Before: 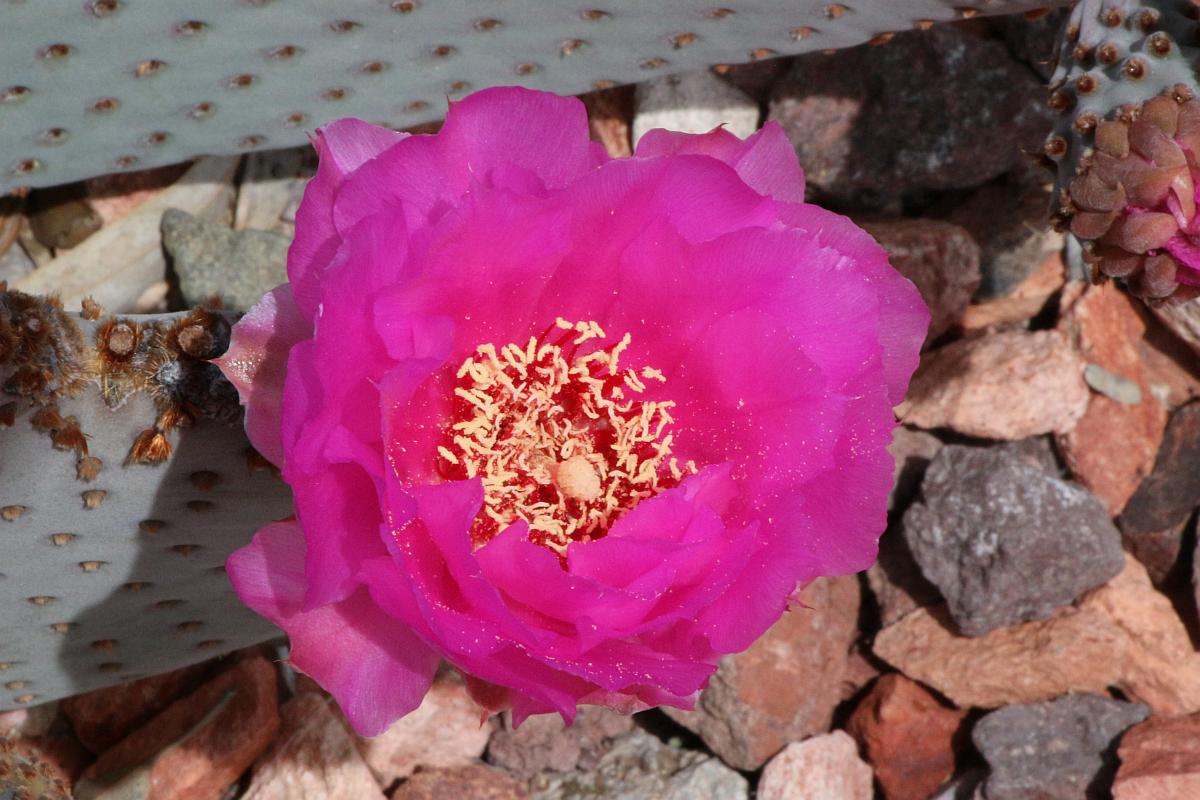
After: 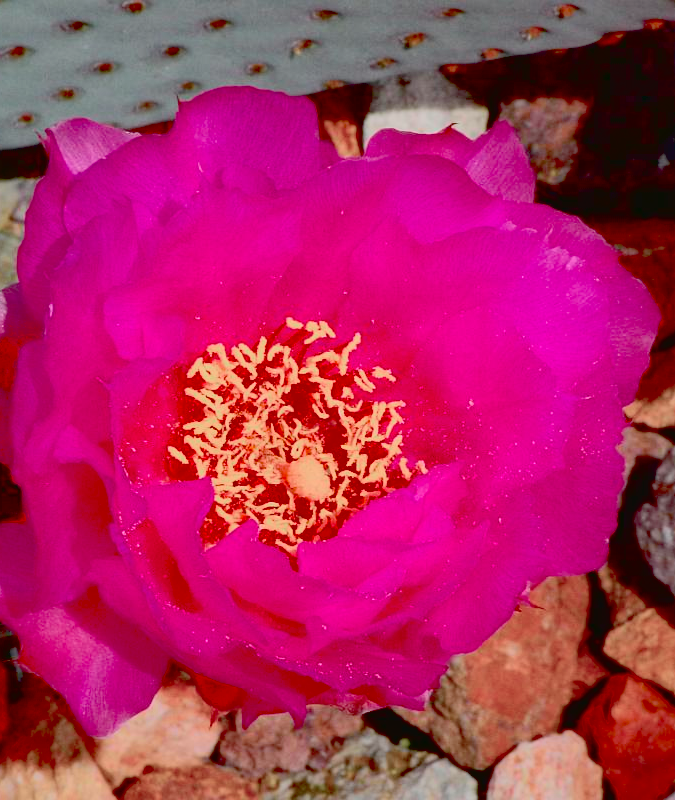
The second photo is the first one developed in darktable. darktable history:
shadows and highlights: on, module defaults
tone curve: curves: ch0 [(0, 0.018) (0.036, 0.038) (0.15, 0.131) (0.27, 0.247) (0.545, 0.561) (0.761, 0.761) (1, 0.919)]; ch1 [(0, 0) (0.179, 0.173) (0.322, 0.32) (0.429, 0.431) (0.502, 0.5) (0.519, 0.522) (0.562, 0.588) (0.625, 0.67) (0.711, 0.745) (1, 1)]; ch2 [(0, 0) (0.29, 0.295) (0.404, 0.436) (0.497, 0.499) (0.521, 0.523) (0.561, 0.605) (0.657, 0.655) (0.712, 0.764) (1, 1)], color space Lab, independent channels, preserve colors none
exposure: black level correction 0.056, compensate highlight preservation false
crop and rotate: left 22.516%, right 21.234%
